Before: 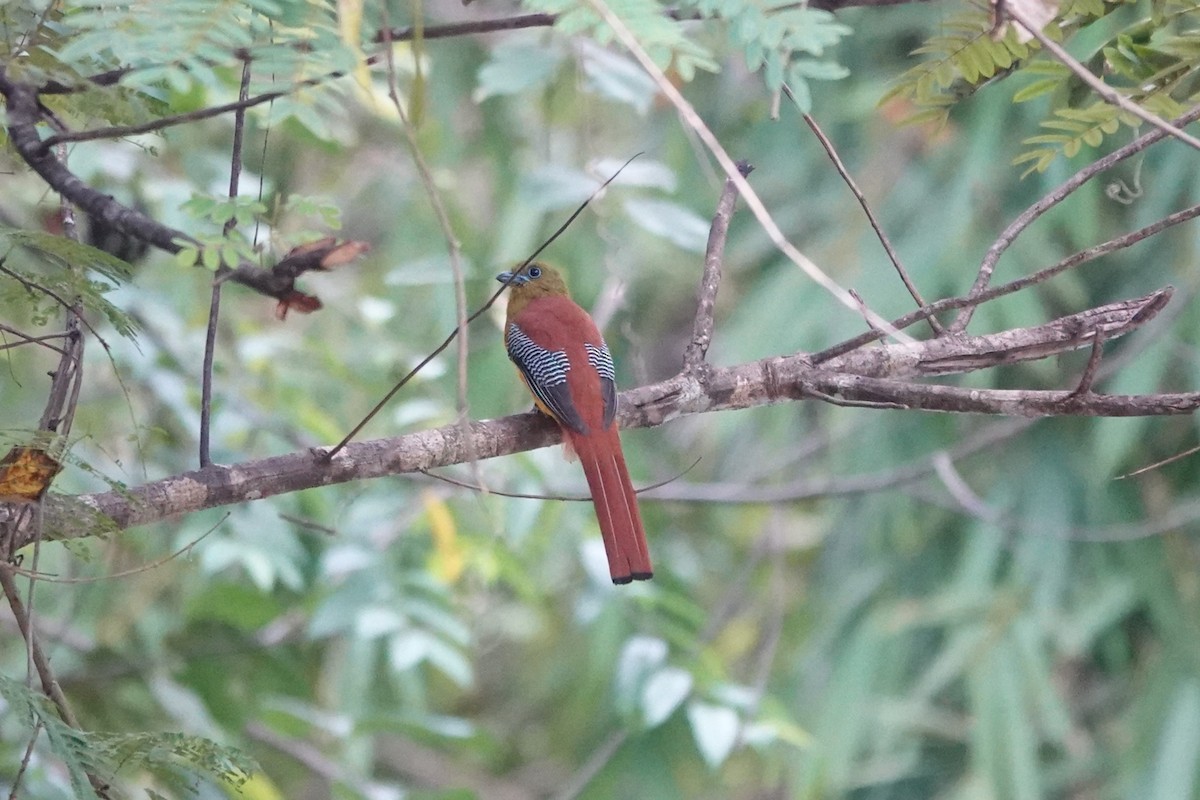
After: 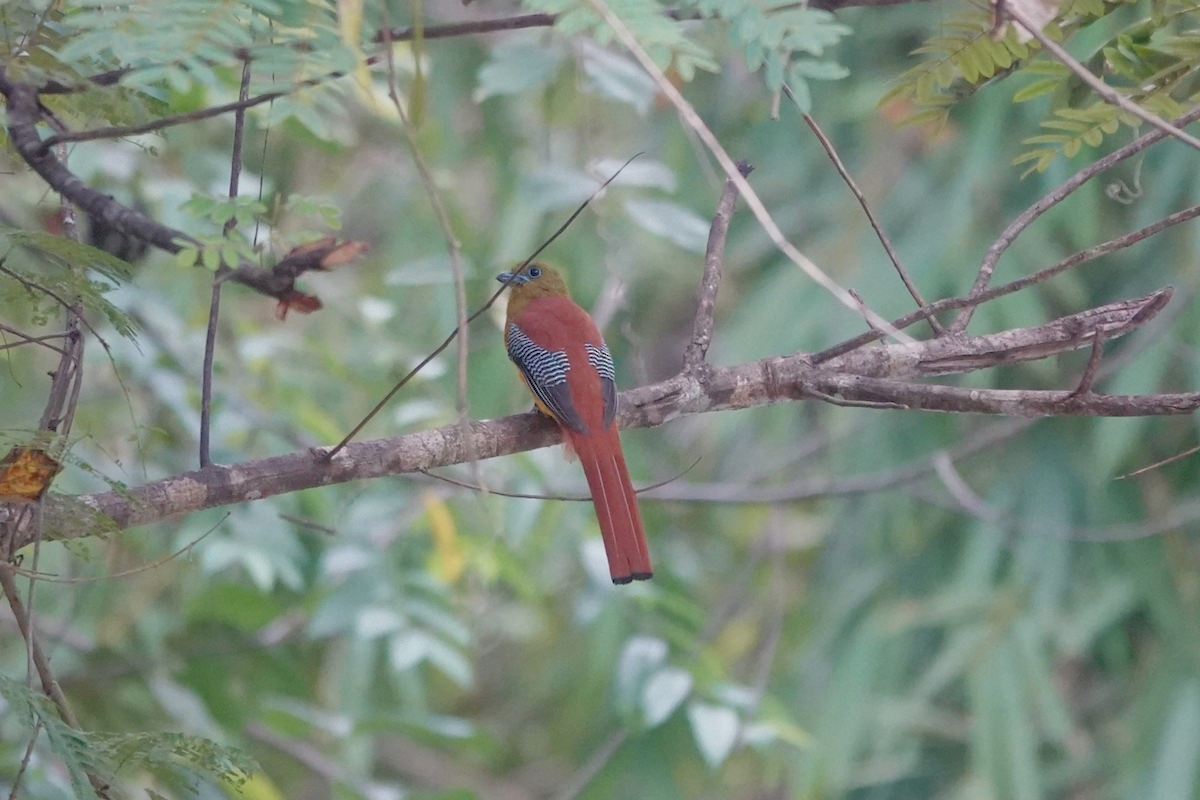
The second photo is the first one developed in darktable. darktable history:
tone equalizer: -8 EV 0.221 EV, -7 EV 0.411 EV, -6 EV 0.393 EV, -5 EV 0.281 EV, -3 EV -0.251 EV, -2 EV -0.422 EV, -1 EV -0.432 EV, +0 EV -0.235 EV, edges refinement/feathering 500, mask exposure compensation -1.57 EV, preserve details no
